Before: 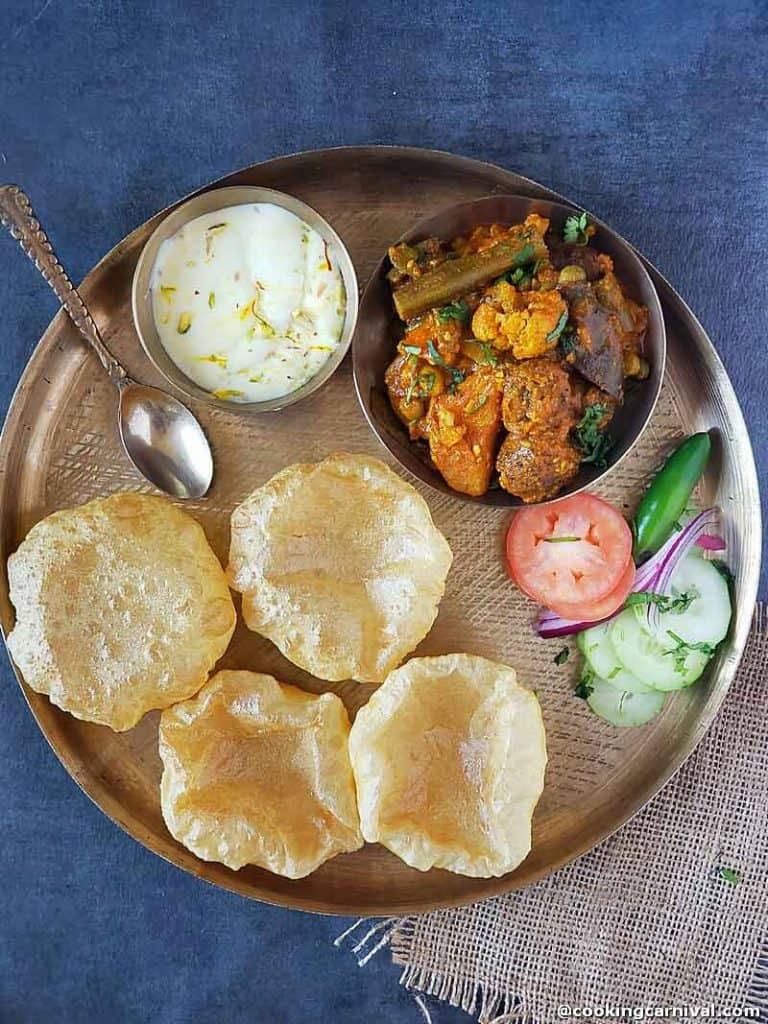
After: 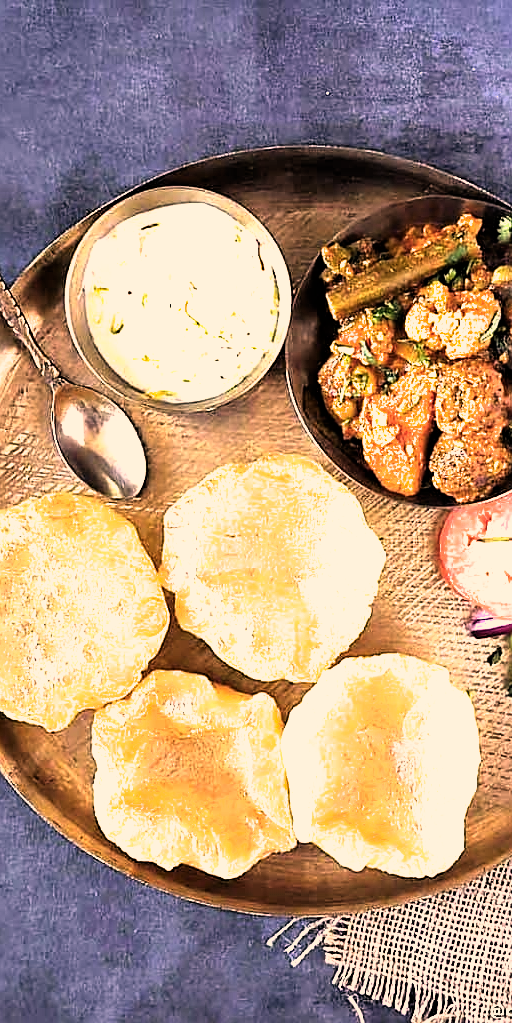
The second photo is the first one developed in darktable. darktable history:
crop and rotate: left 8.739%, right 24.527%
filmic rgb: black relative exposure -8.23 EV, white relative exposure 2.24 EV, hardness 7.1, latitude 85.52%, contrast 1.697, highlights saturation mix -4.32%, shadows ↔ highlights balance -2.41%, color science v5 (2021), contrast in shadows safe, contrast in highlights safe
sharpen: amount 0.496
exposure: black level correction 0, exposure 0.704 EV, compensate highlight preservation false
color correction: highlights a* 17.66, highlights b* 19.09
